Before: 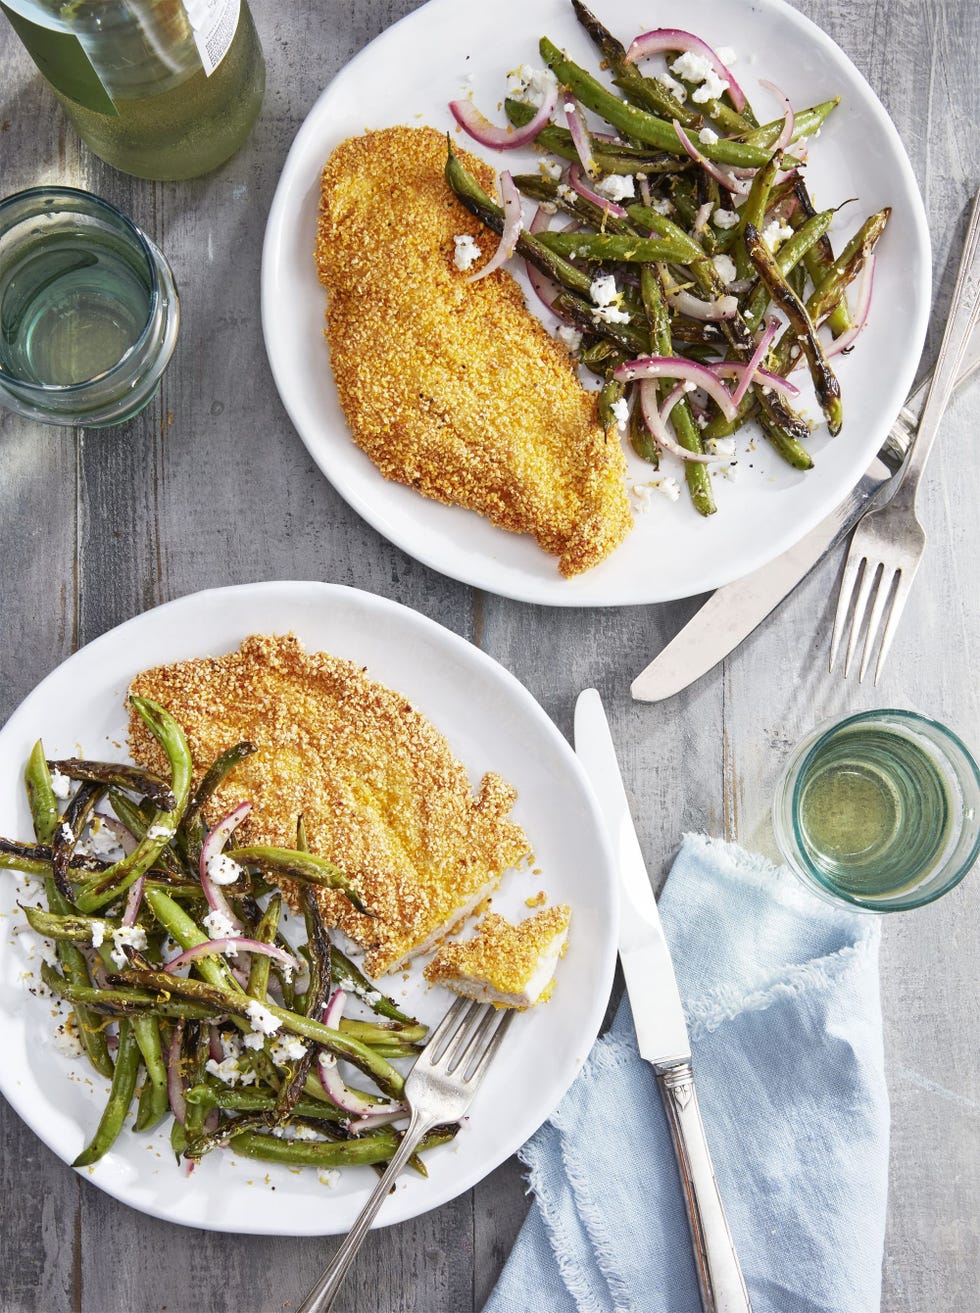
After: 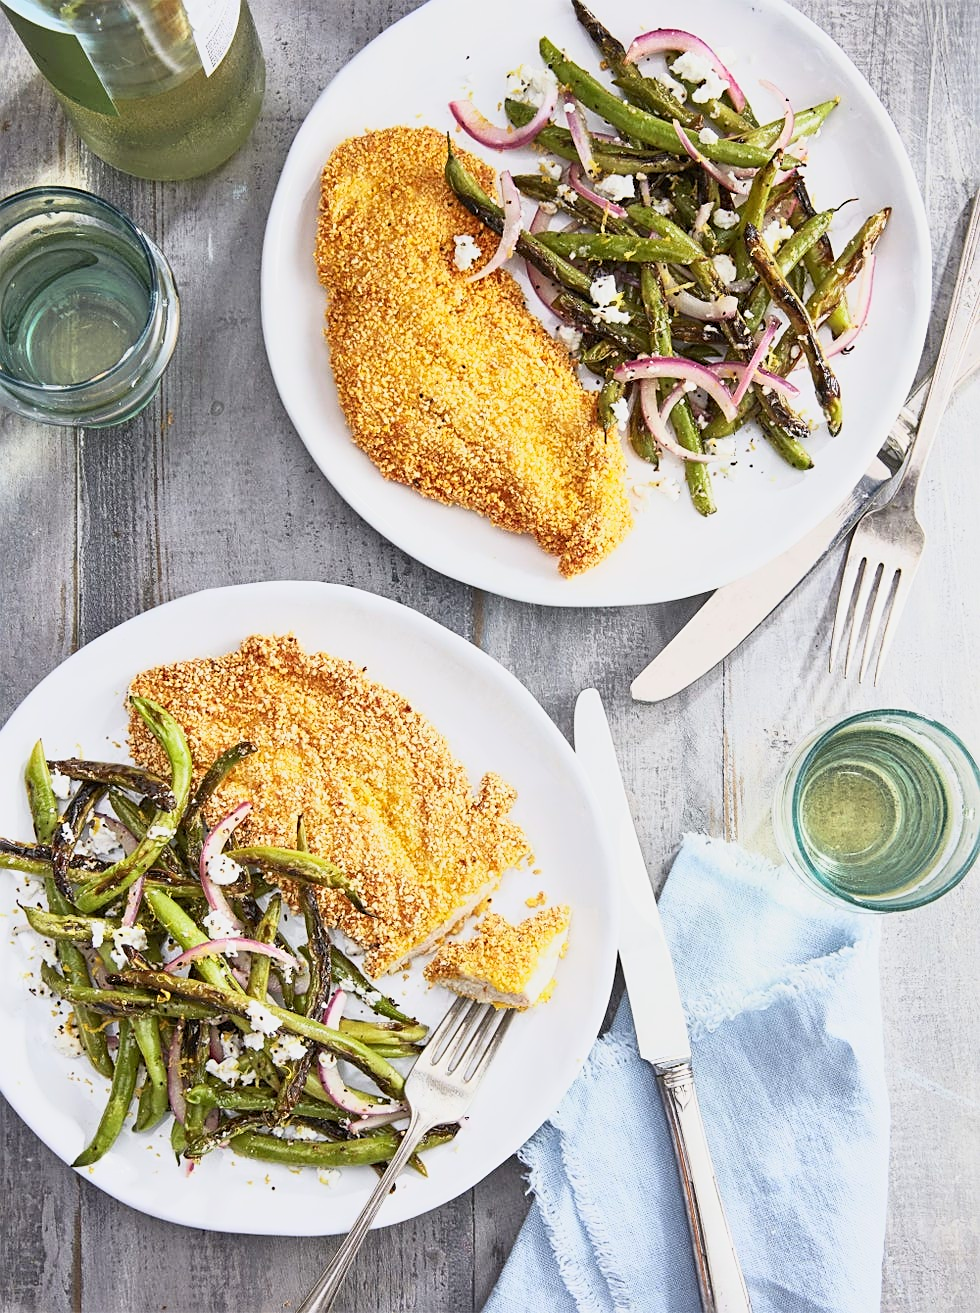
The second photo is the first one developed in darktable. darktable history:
sharpen: on, module defaults
base curve: curves: ch0 [(0, 0) (0.088, 0.125) (0.176, 0.251) (0.354, 0.501) (0.613, 0.749) (1, 0.877)]
